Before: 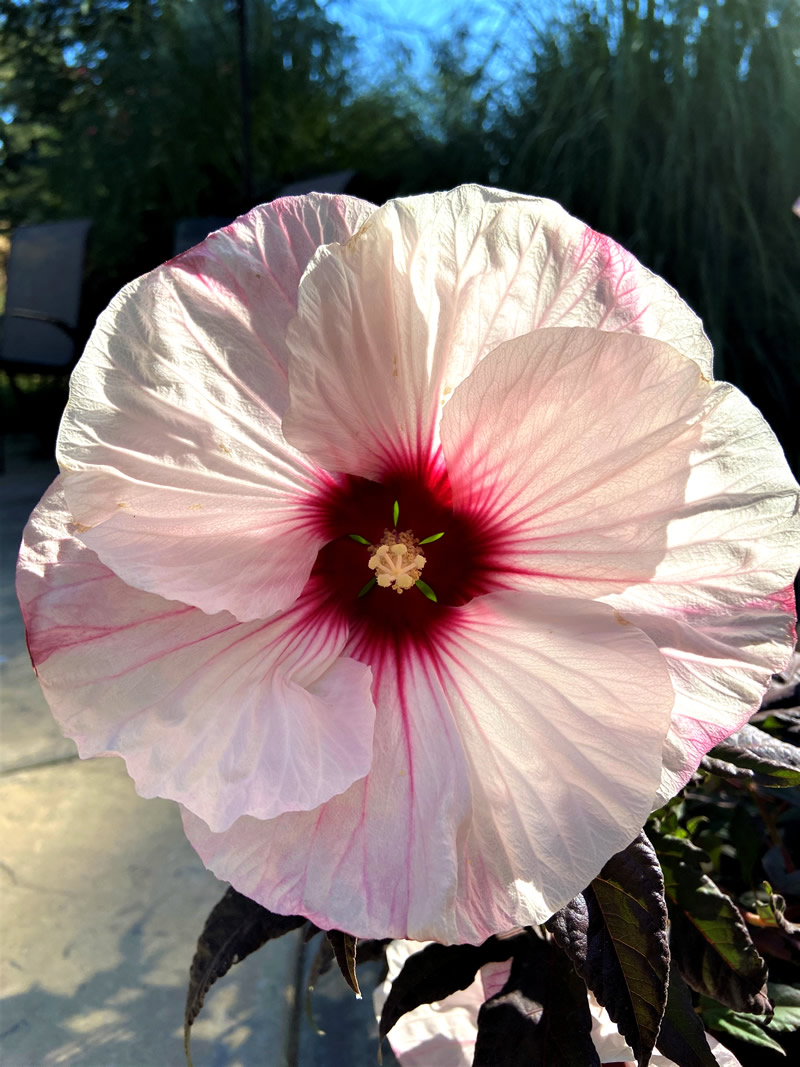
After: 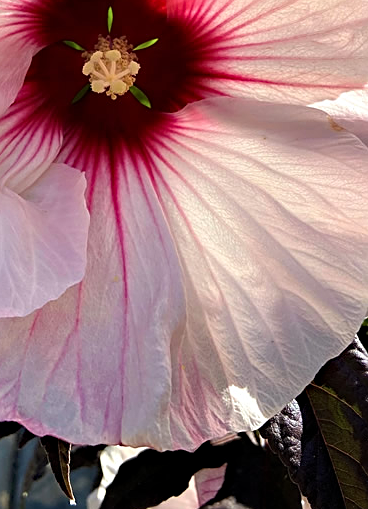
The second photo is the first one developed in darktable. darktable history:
sharpen: on, module defaults
crop: left 35.818%, top 46.315%, right 18.08%, bottom 5.968%
haze removal: compatibility mode true, adaptive false
